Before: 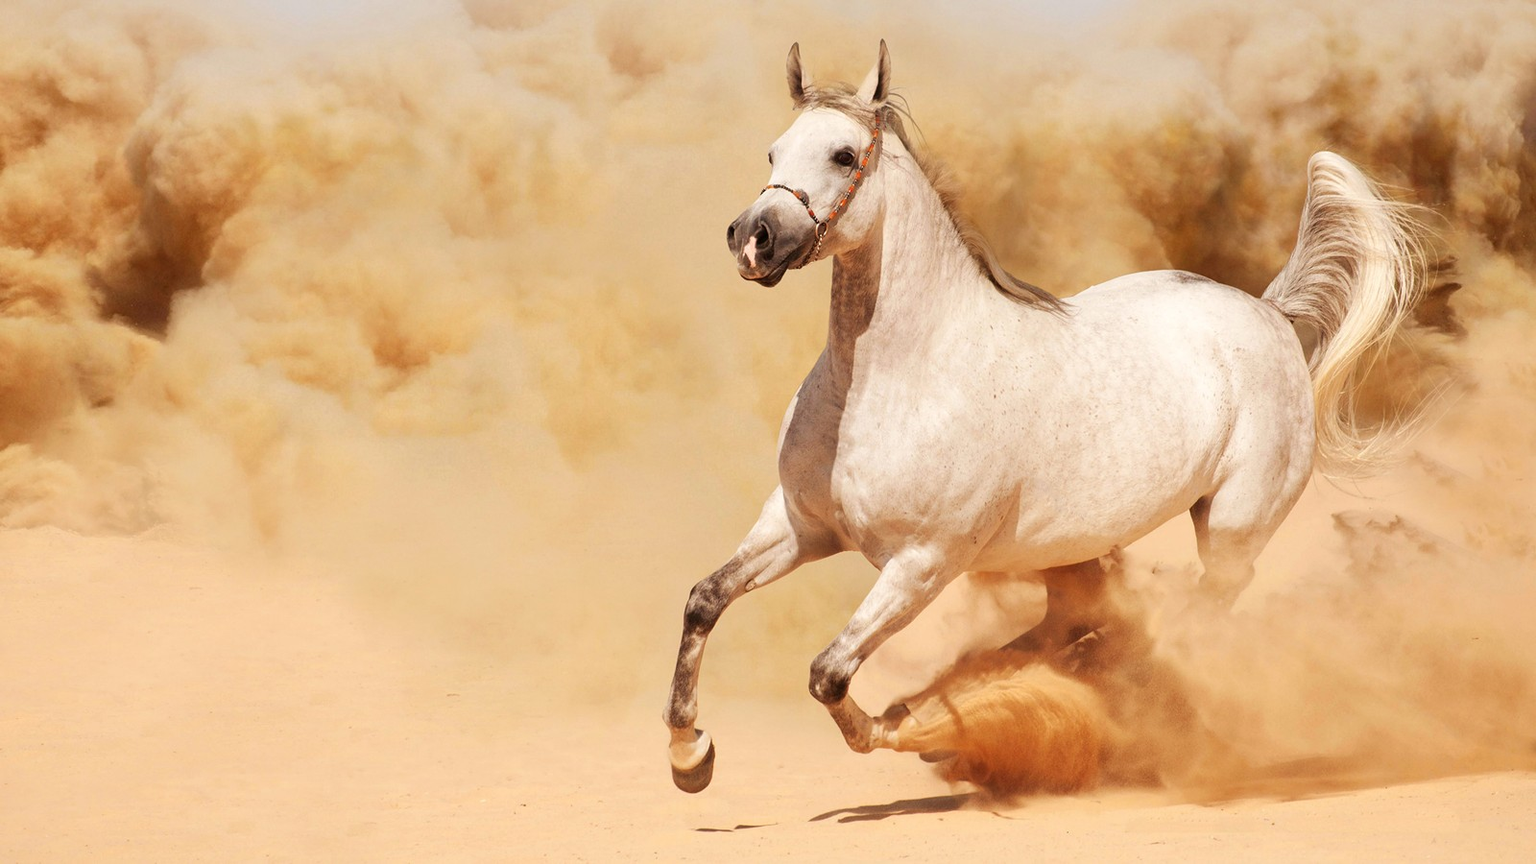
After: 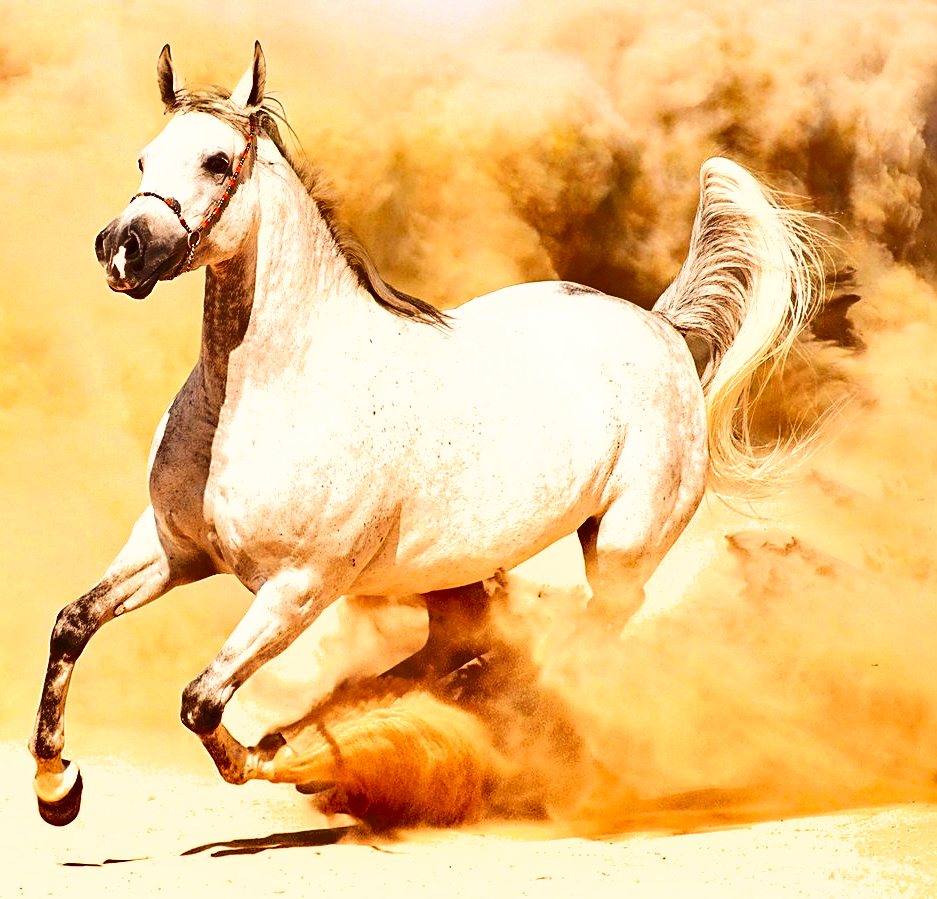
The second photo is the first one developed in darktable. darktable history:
haze removal: compatibility mode true, adaptive false
exposure: exposure 0.661 EV, compensate highlight preservation false
sharpen: on, module defaults
shadows and highlights: low approximation 0.01, soften with gaussian
crop: left 41.402%
tone curve: curves: ch0 [(0, 0.028) (0.138, 0.156) (0.468, 0.516) (0.754, 0.823) (1, 1)], color space Lab, linked channels, preserve colors none
